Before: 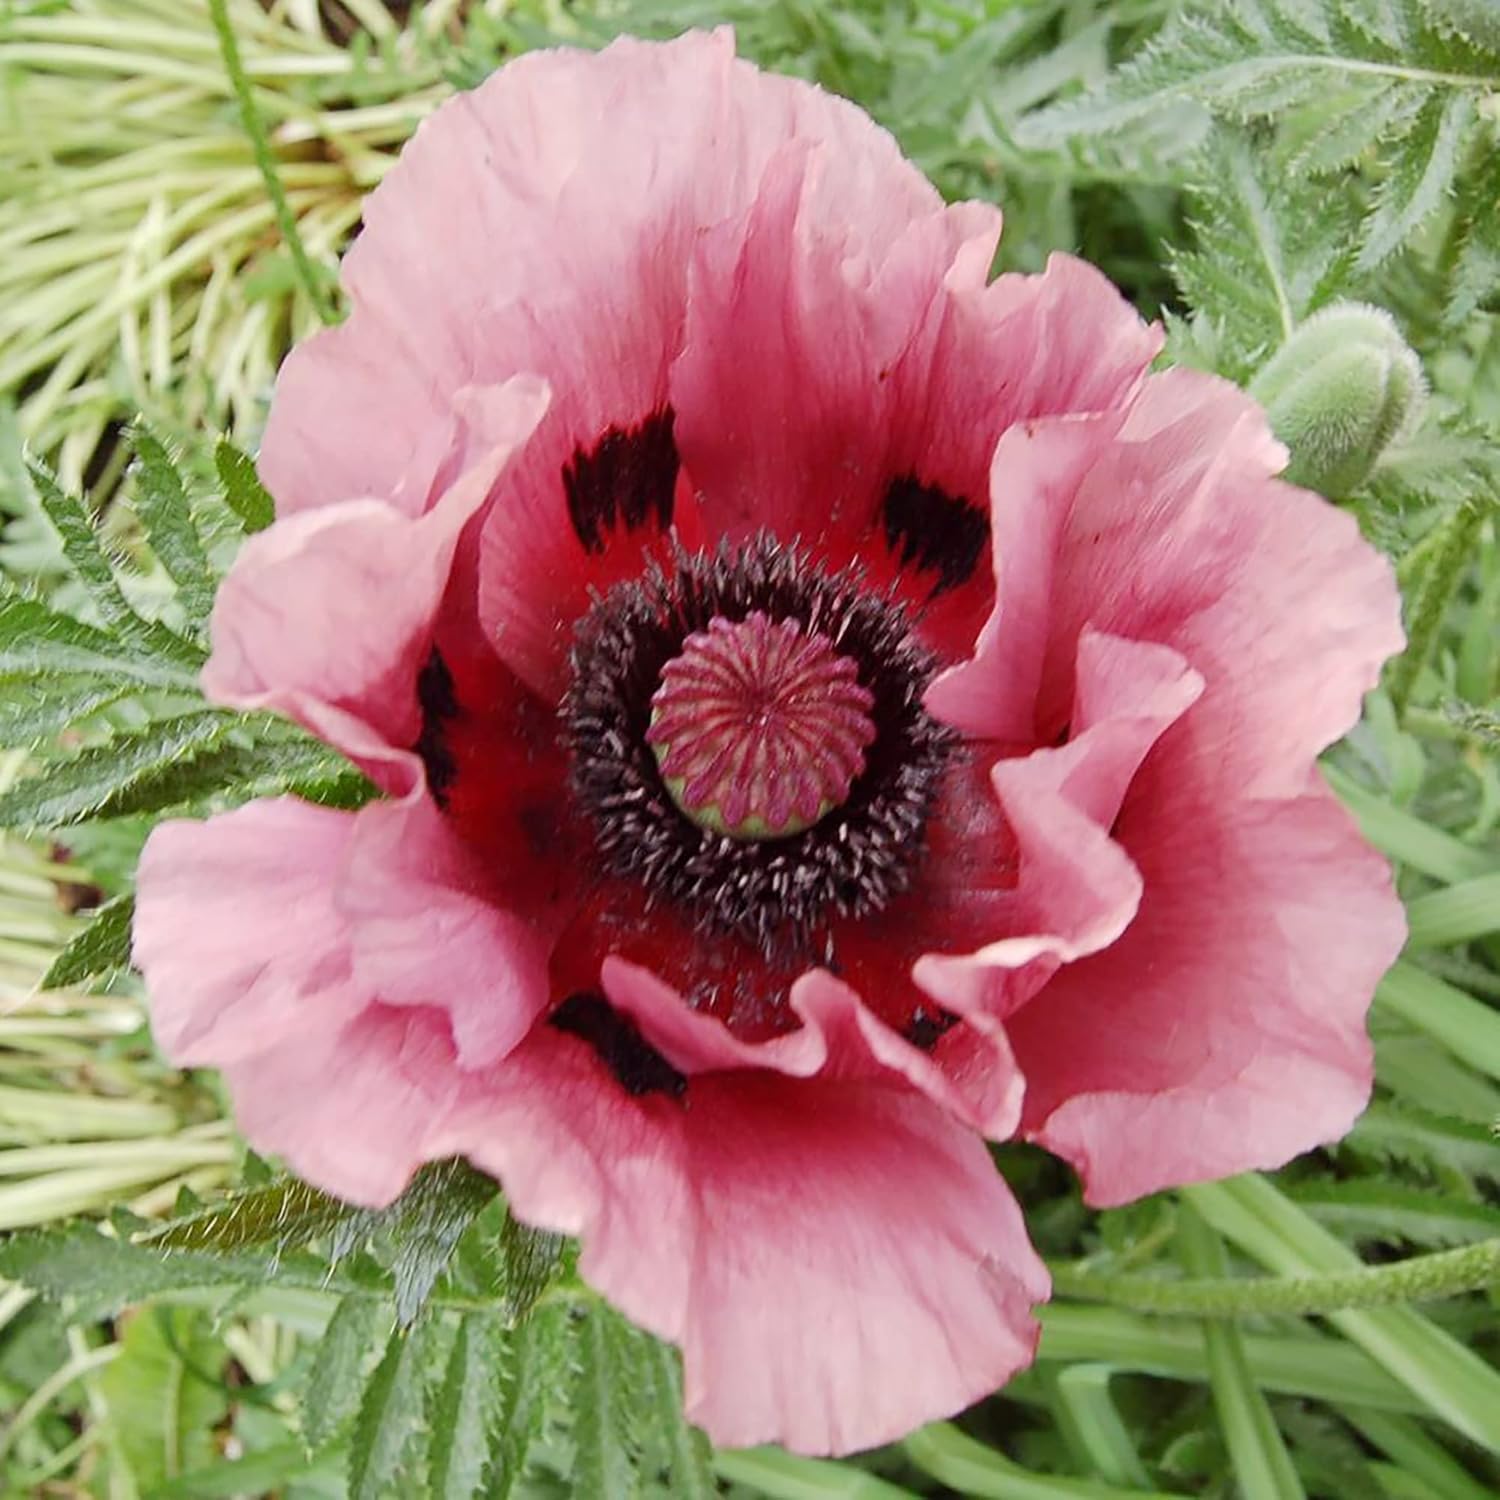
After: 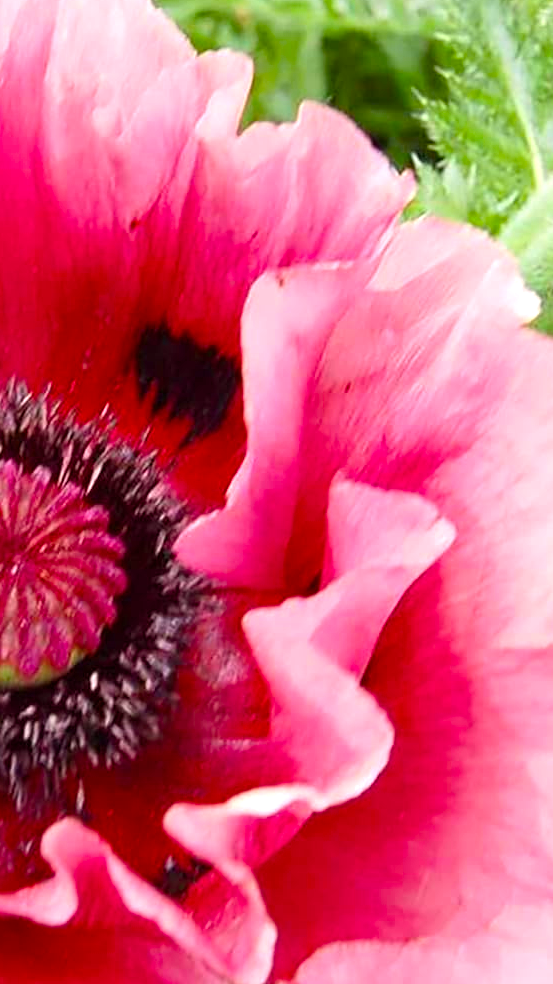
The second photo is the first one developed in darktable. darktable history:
exposure: exposure 0.6 EV, compensate highlight preservation false
color balance rgb: linear chroma grading › global chroma 15%, perceptual saturation grading › global saturation 30%
crop and rotate: left 49.936%, top 10.094%, right 13.136%, bottom 24.256%
